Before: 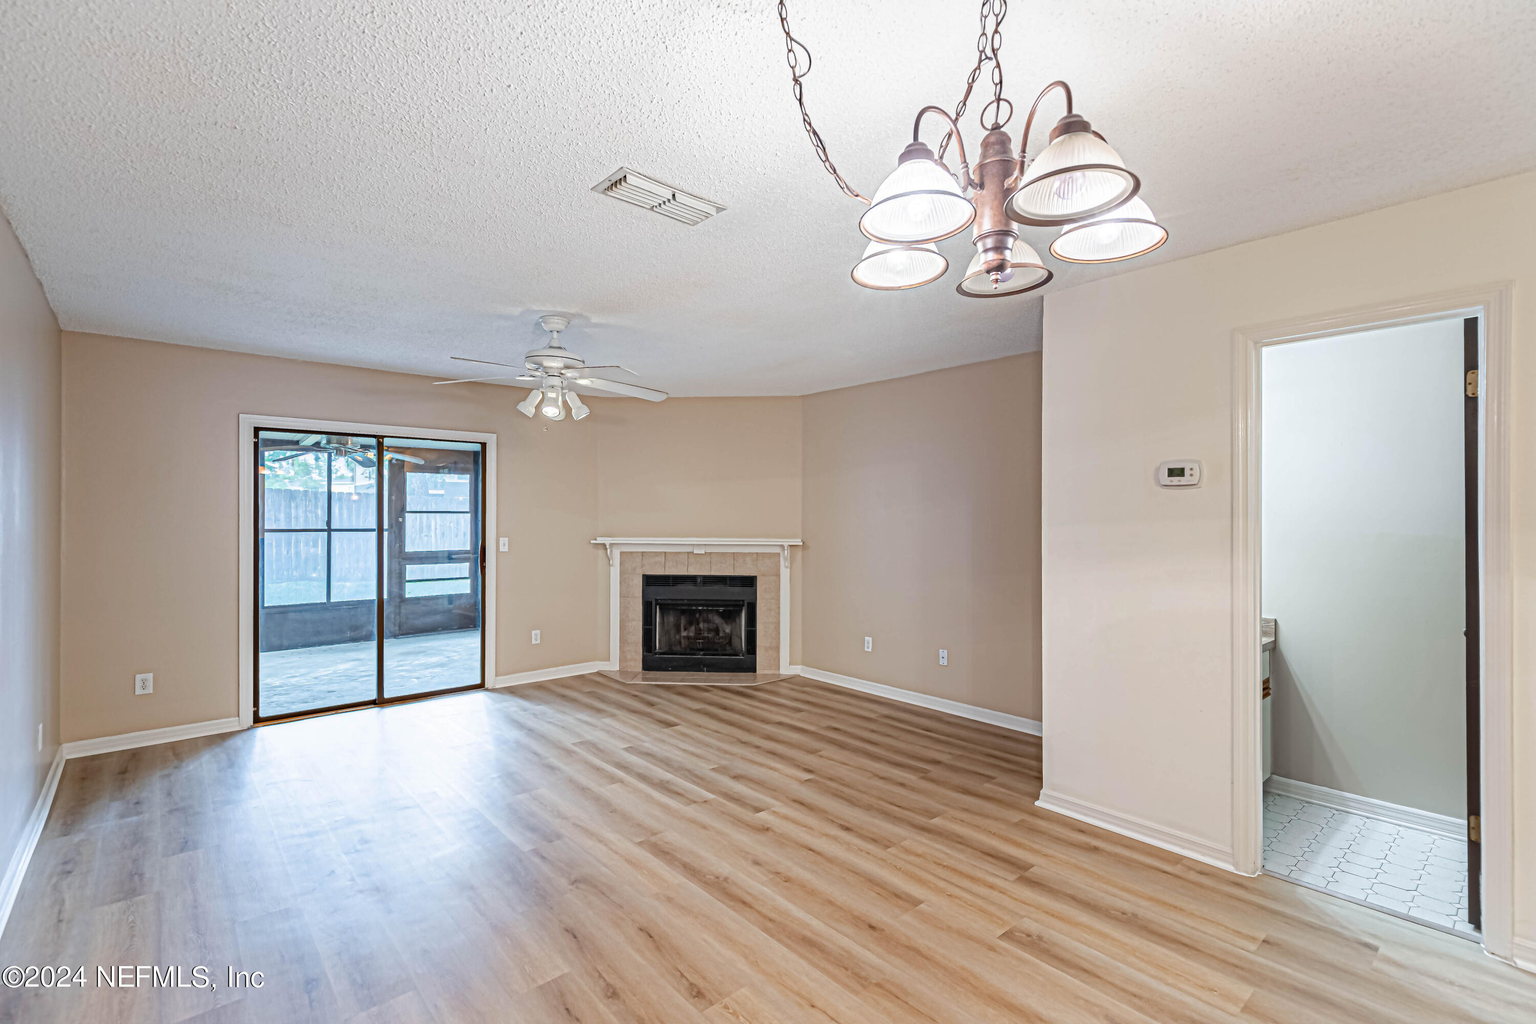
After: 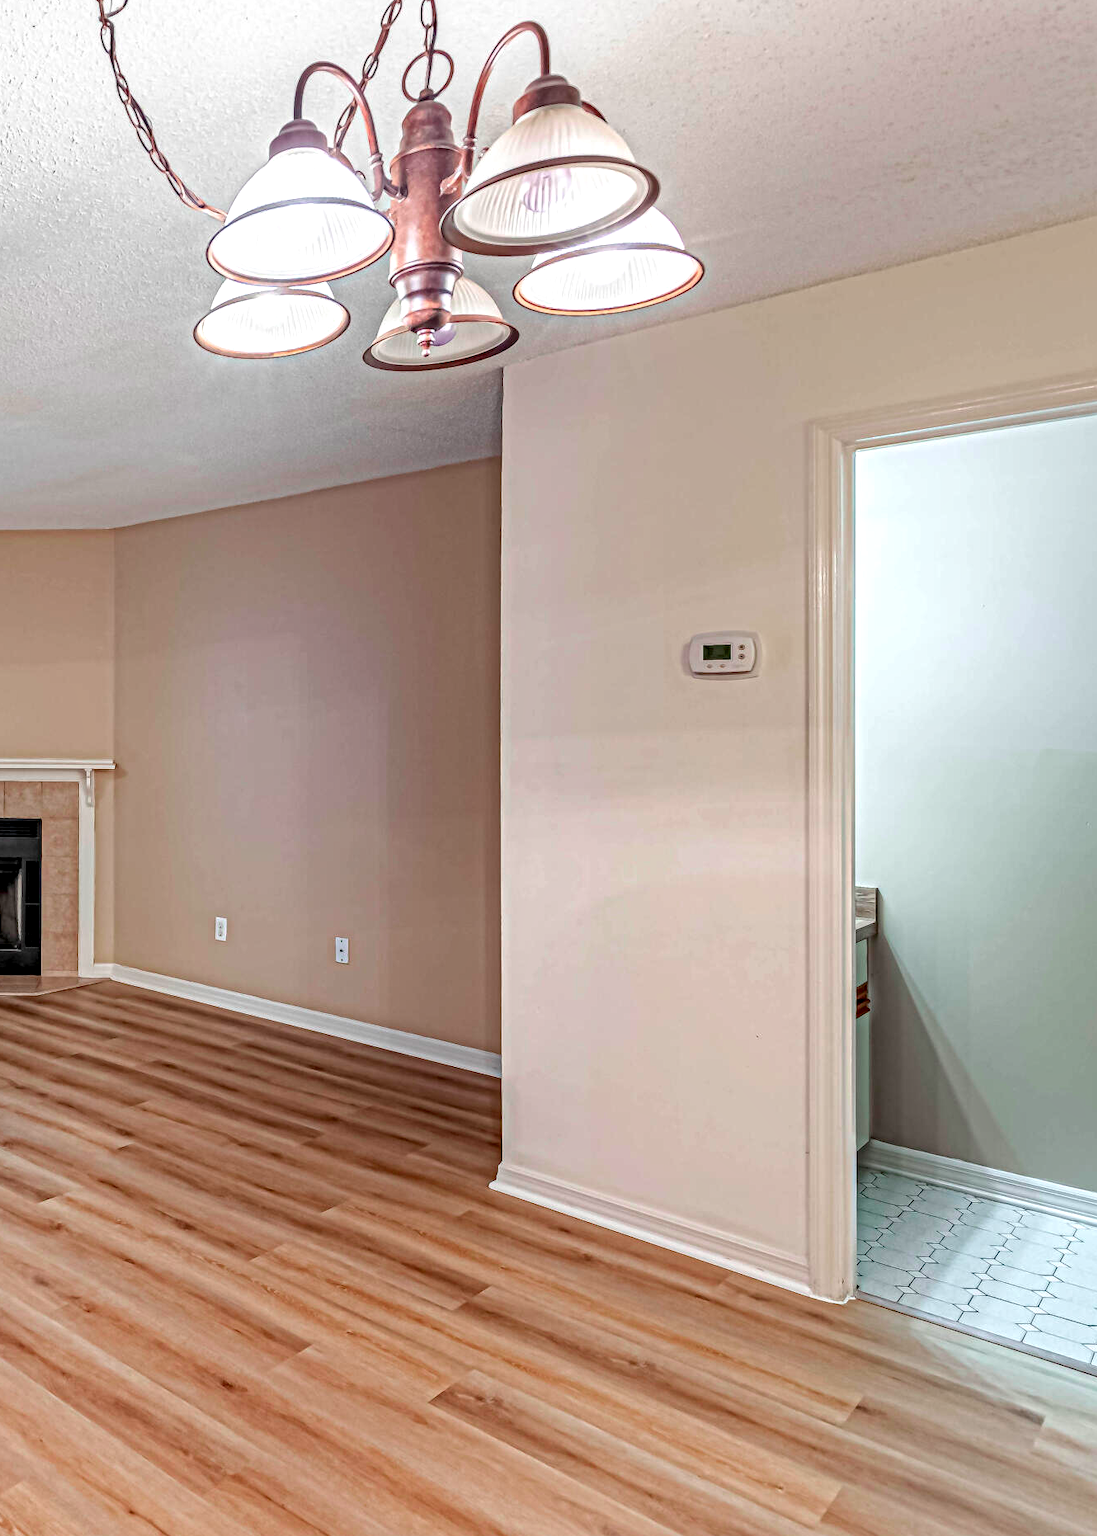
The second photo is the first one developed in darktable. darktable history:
haze removal: compatibility mode true, adaptive false
crop: left 47.628%, top 6.643%, right 7.874%
local contrast: detail 144%
color contrast: green-magenta contrast 1.73, blue-yellow contrast 1.15
